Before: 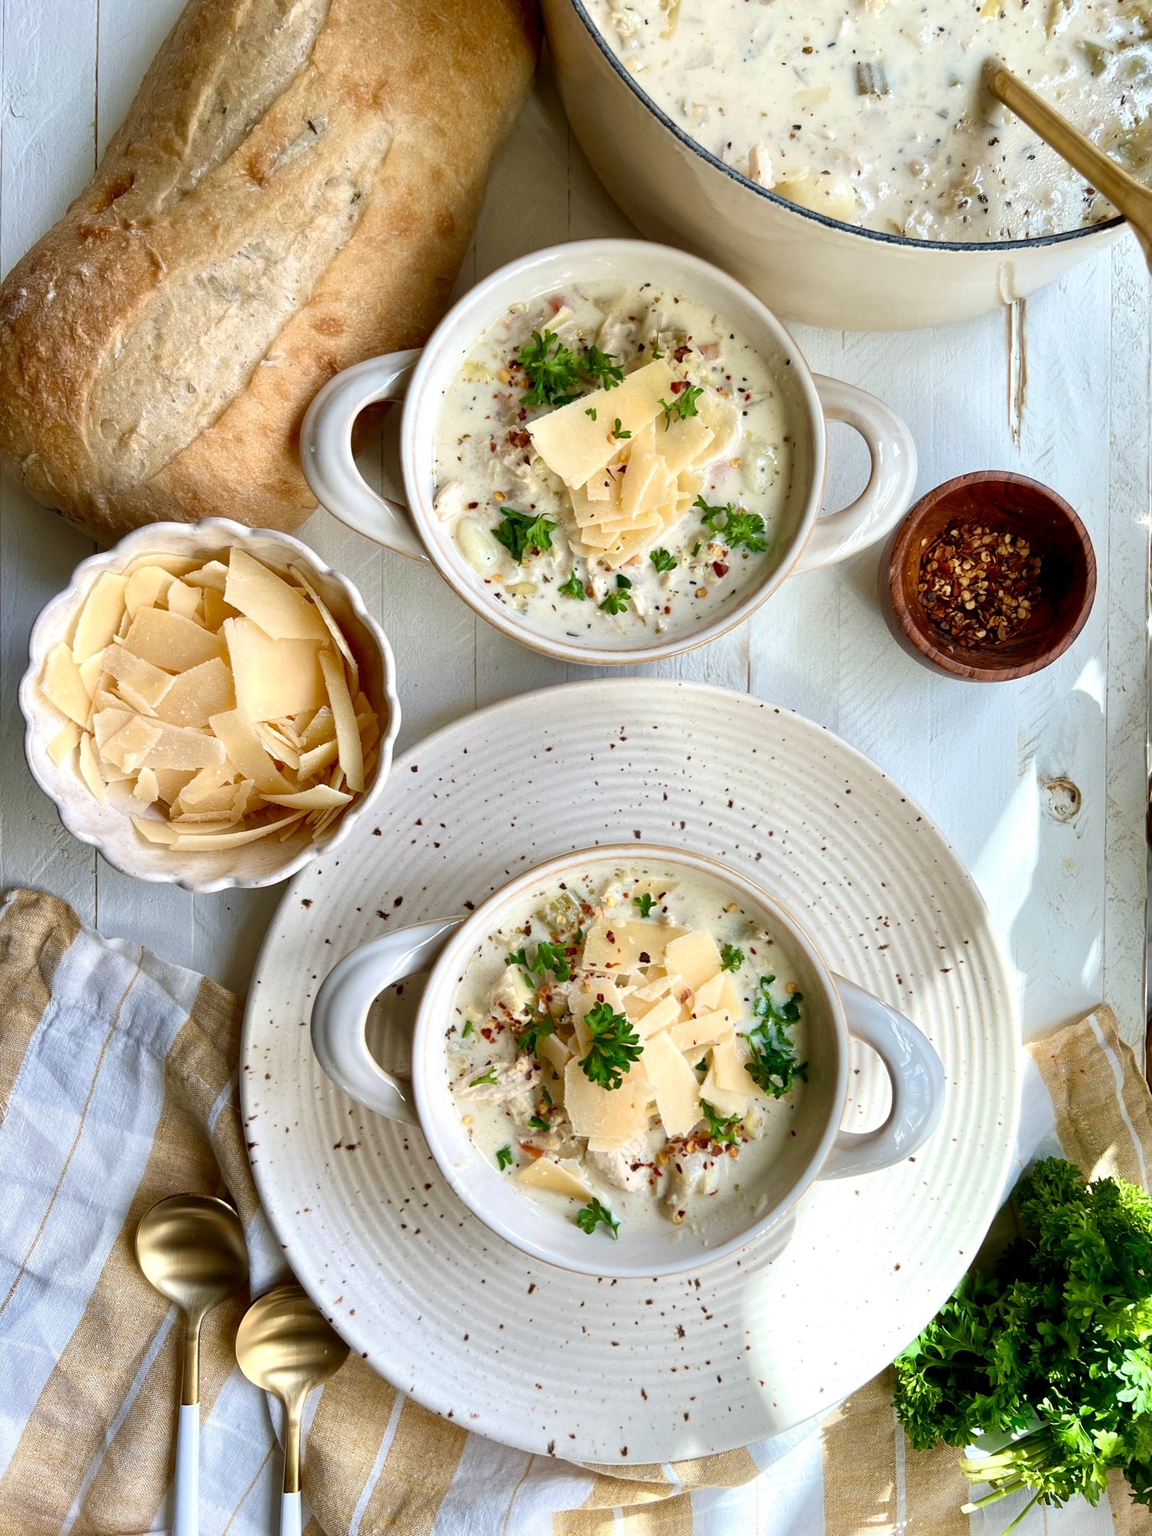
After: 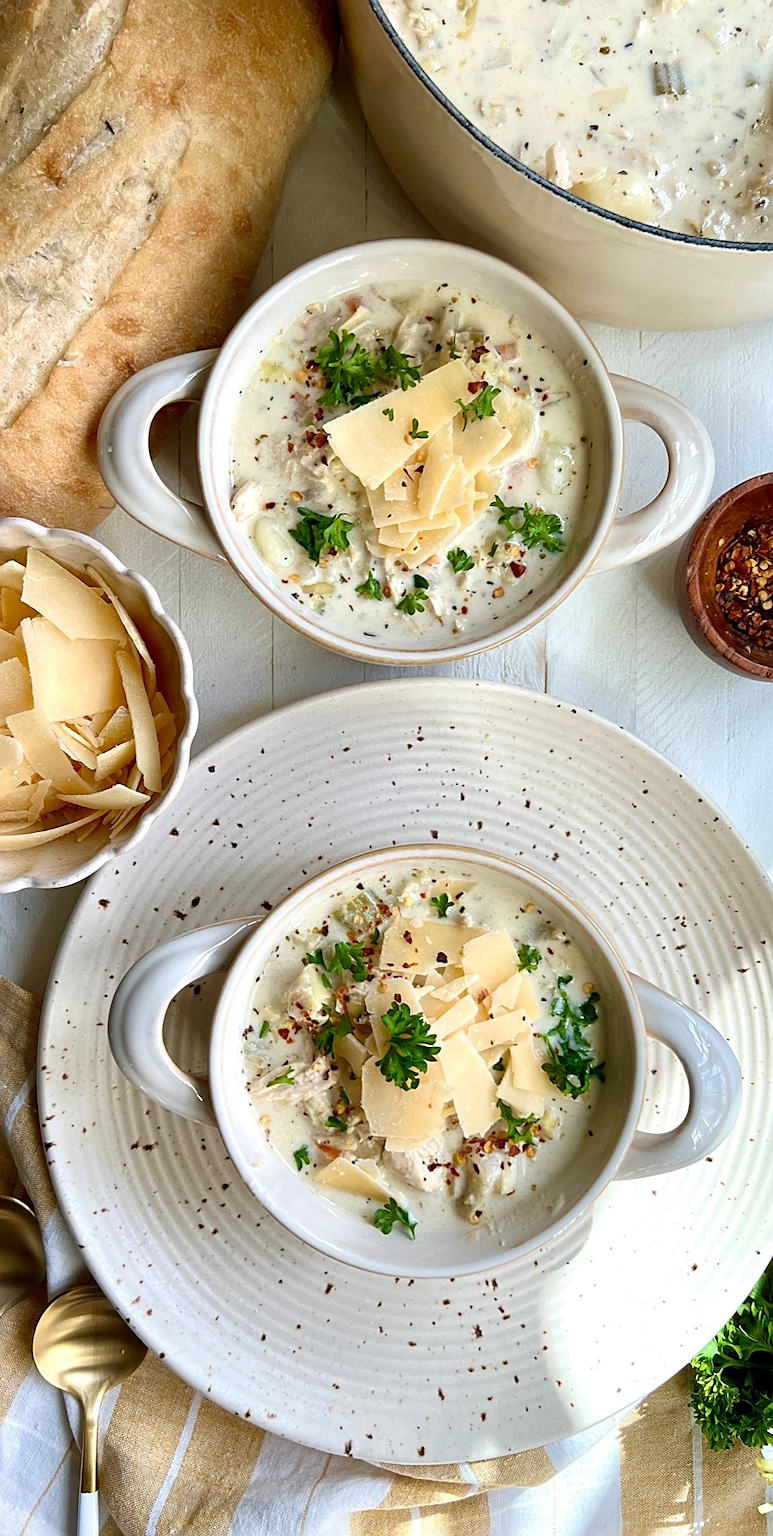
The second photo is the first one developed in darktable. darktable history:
sharpen: on, module defaults
crop and rotate: left 17.63%, right 15.187%
